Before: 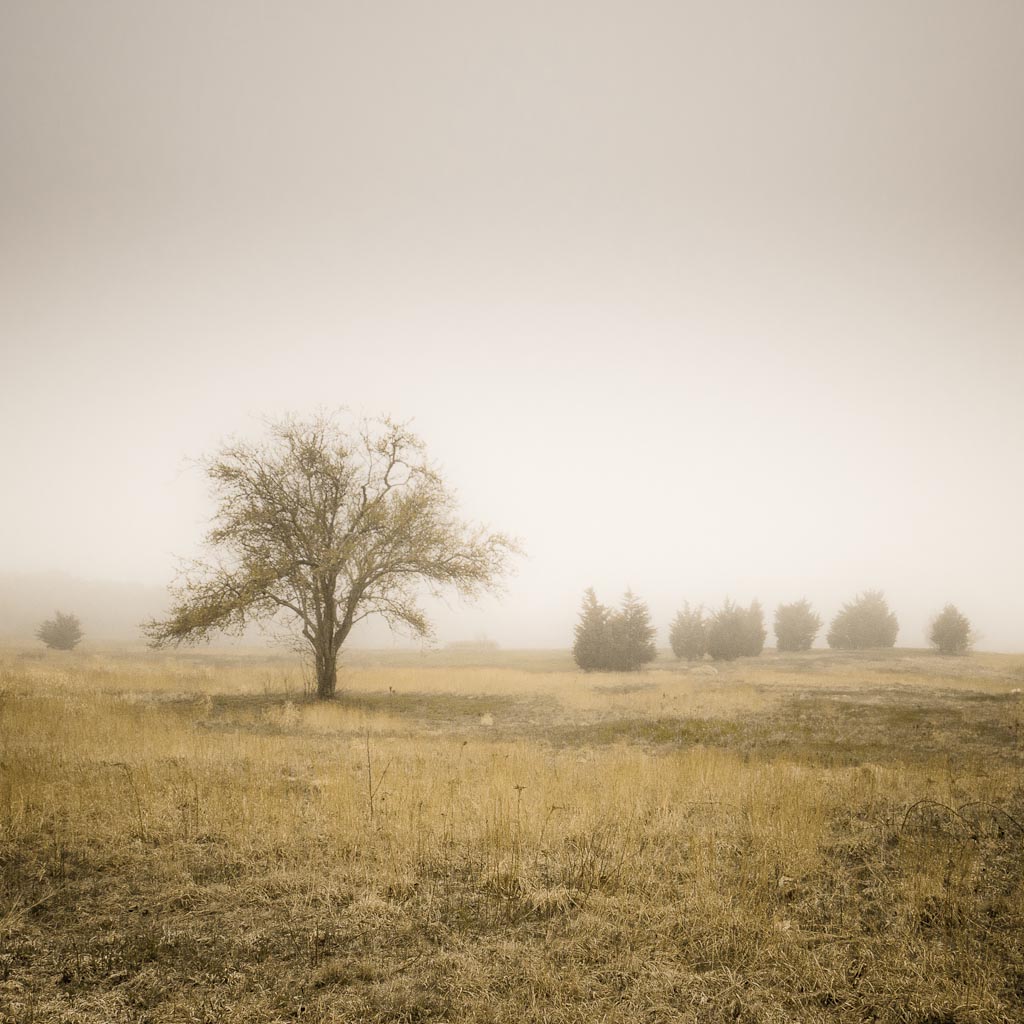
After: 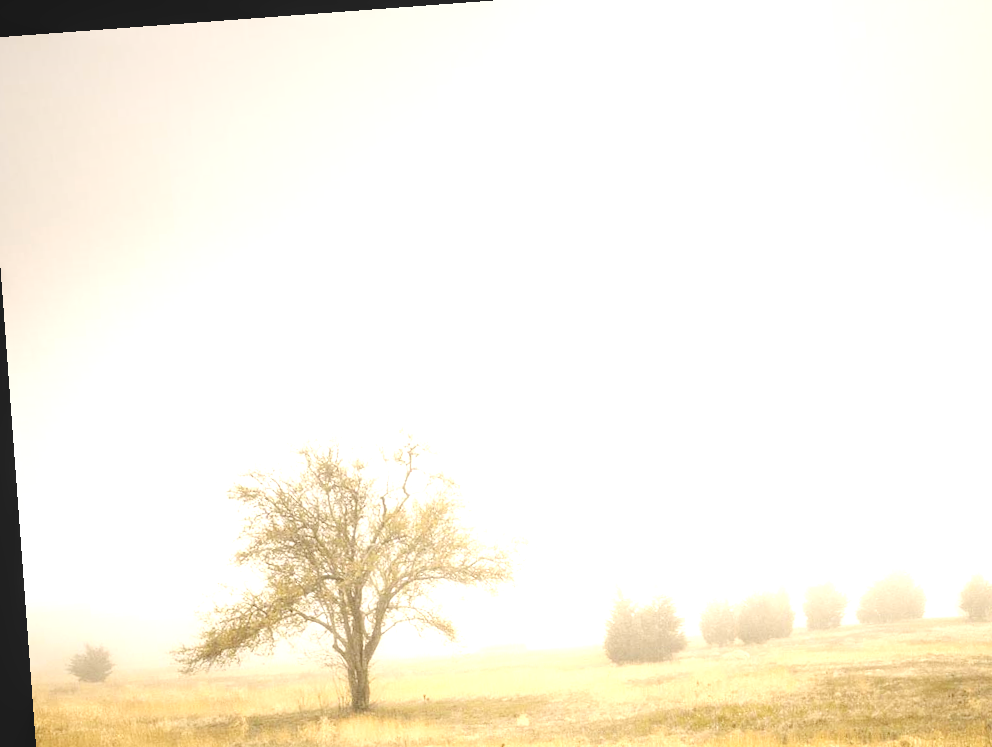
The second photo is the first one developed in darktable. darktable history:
local contrast: detail 110%
crop: left 1.509%, top 3.452%, right 7.696%, bottom 28.452%
exposure: exposure 1.16 EV, compensate exposure bias true, compensate highlight preservation false
rgb levels: levels [[0.027, 0.429, 0.996], [0, 0.5, 1], [0, 0.5, 1]]
rotate and perspective: rotation -4.25°, automatic cropping off
